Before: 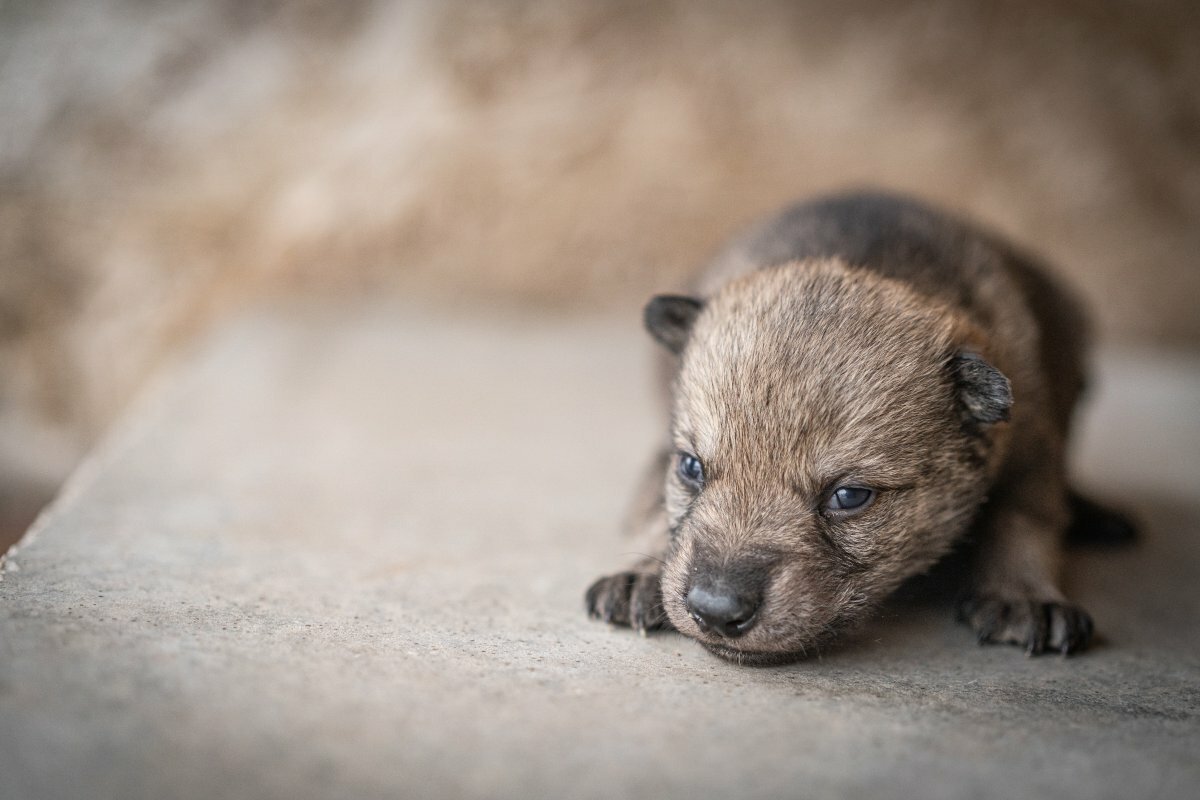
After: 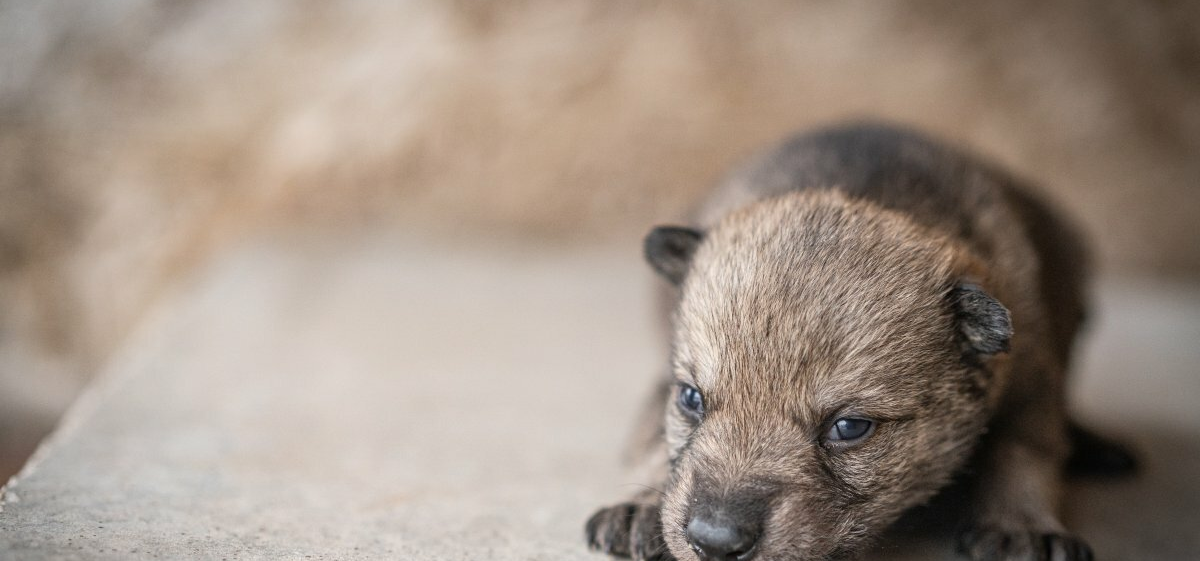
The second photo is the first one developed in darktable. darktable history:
crop and rotate: top 8.722%, bottom 21.094%
